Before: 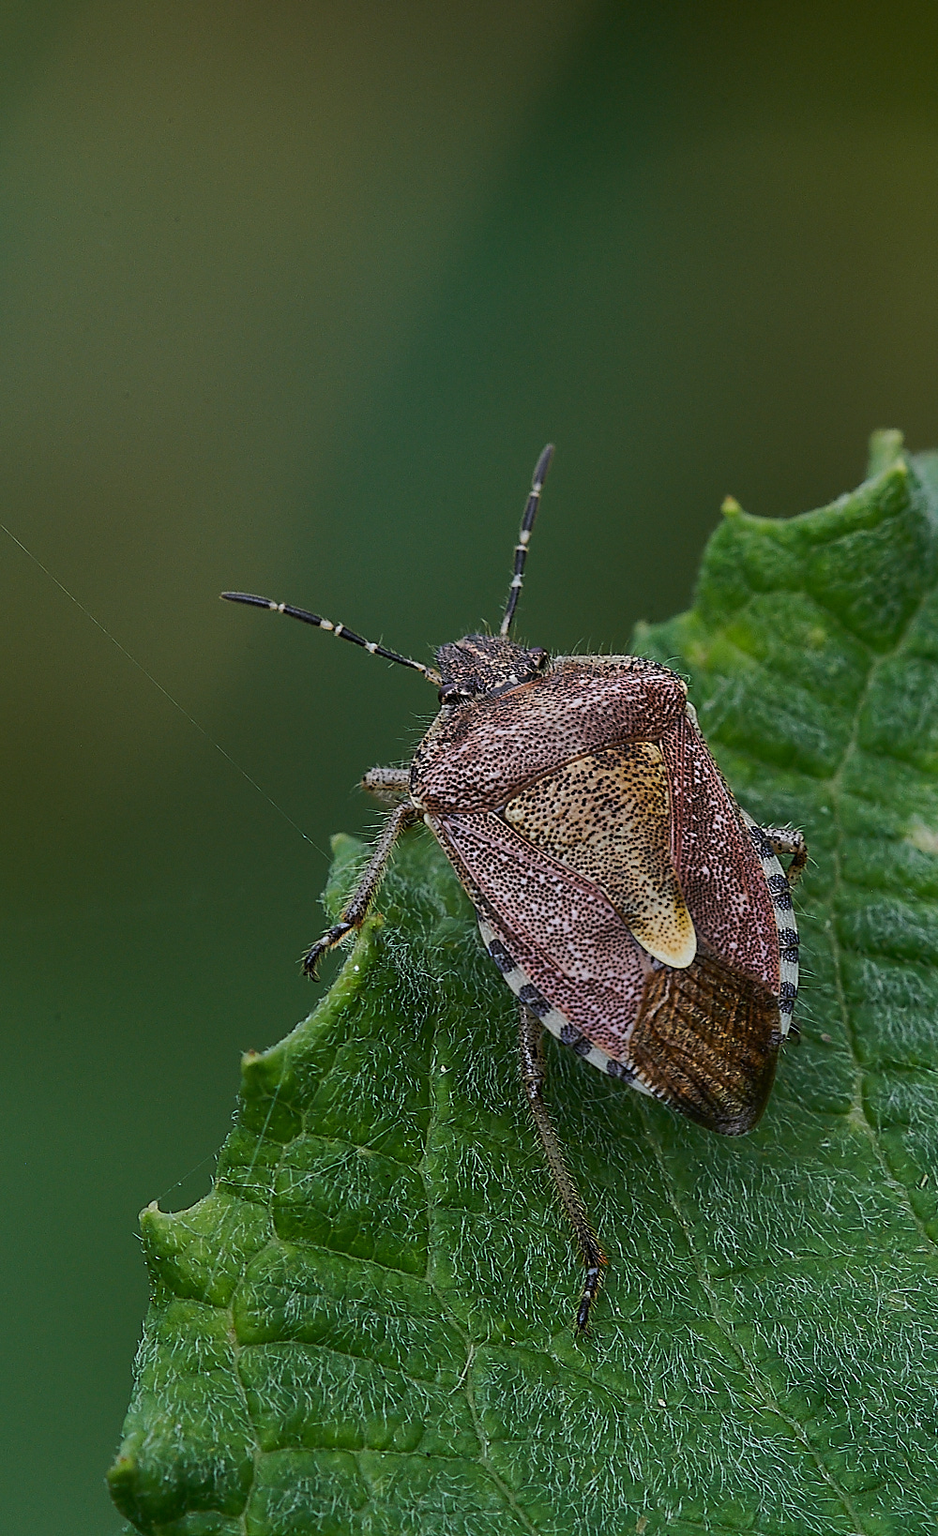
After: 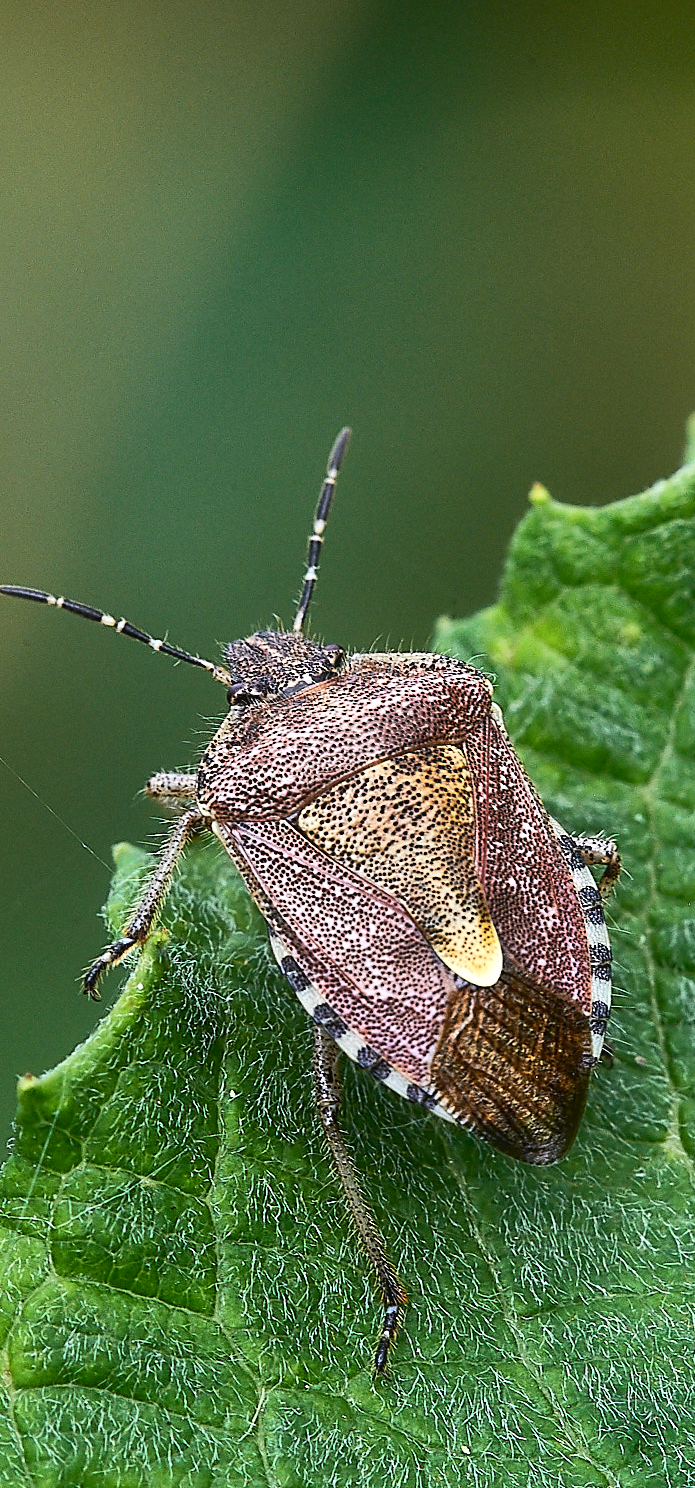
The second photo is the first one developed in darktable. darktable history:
crop and rotate: left 24.034%, top 2.838%, right 6.406%, bottom 6.299%
exposure: black level correction 0, exposure 1.1 EV, compensate exposure bias true, compensate highlight preservation false
local contrast: mode bilateral grid, contrast 10, coarseness 25, detail 115%, midtone range 0.2
contrast brightness saturation: contrast 0.22
contrast equalizer: y [[0.5, 0.488, 0.462, 0.461, 0.491, 0.5], [0.5 ×6], [0.5 ×6], [0 ×6], [0 ×6]]
